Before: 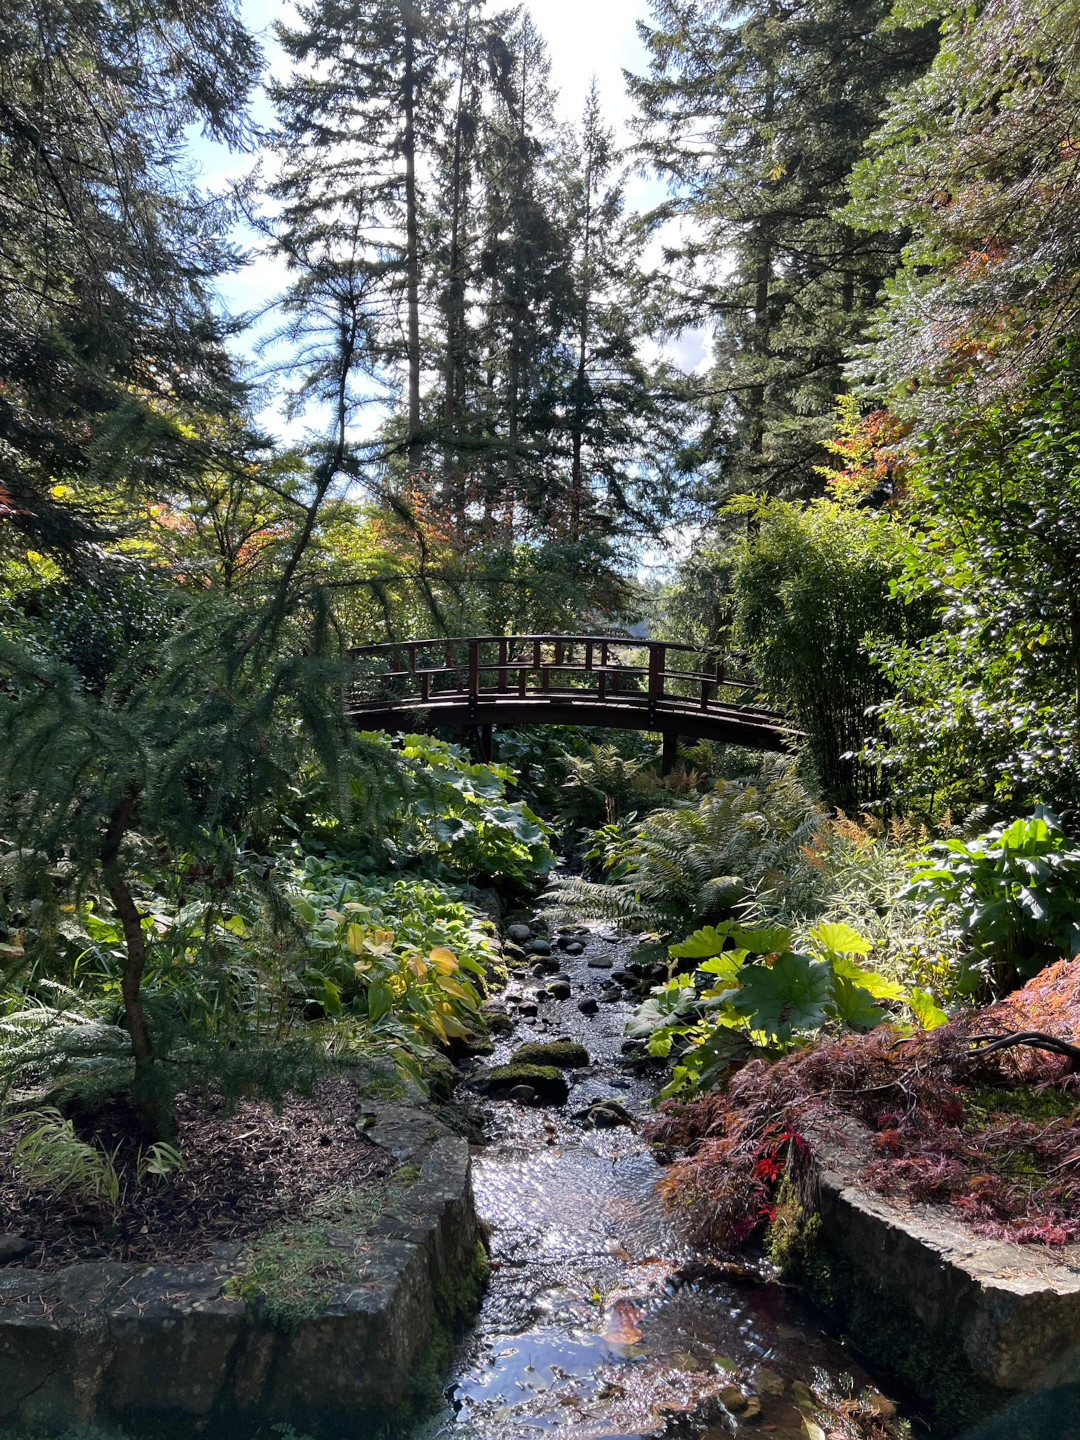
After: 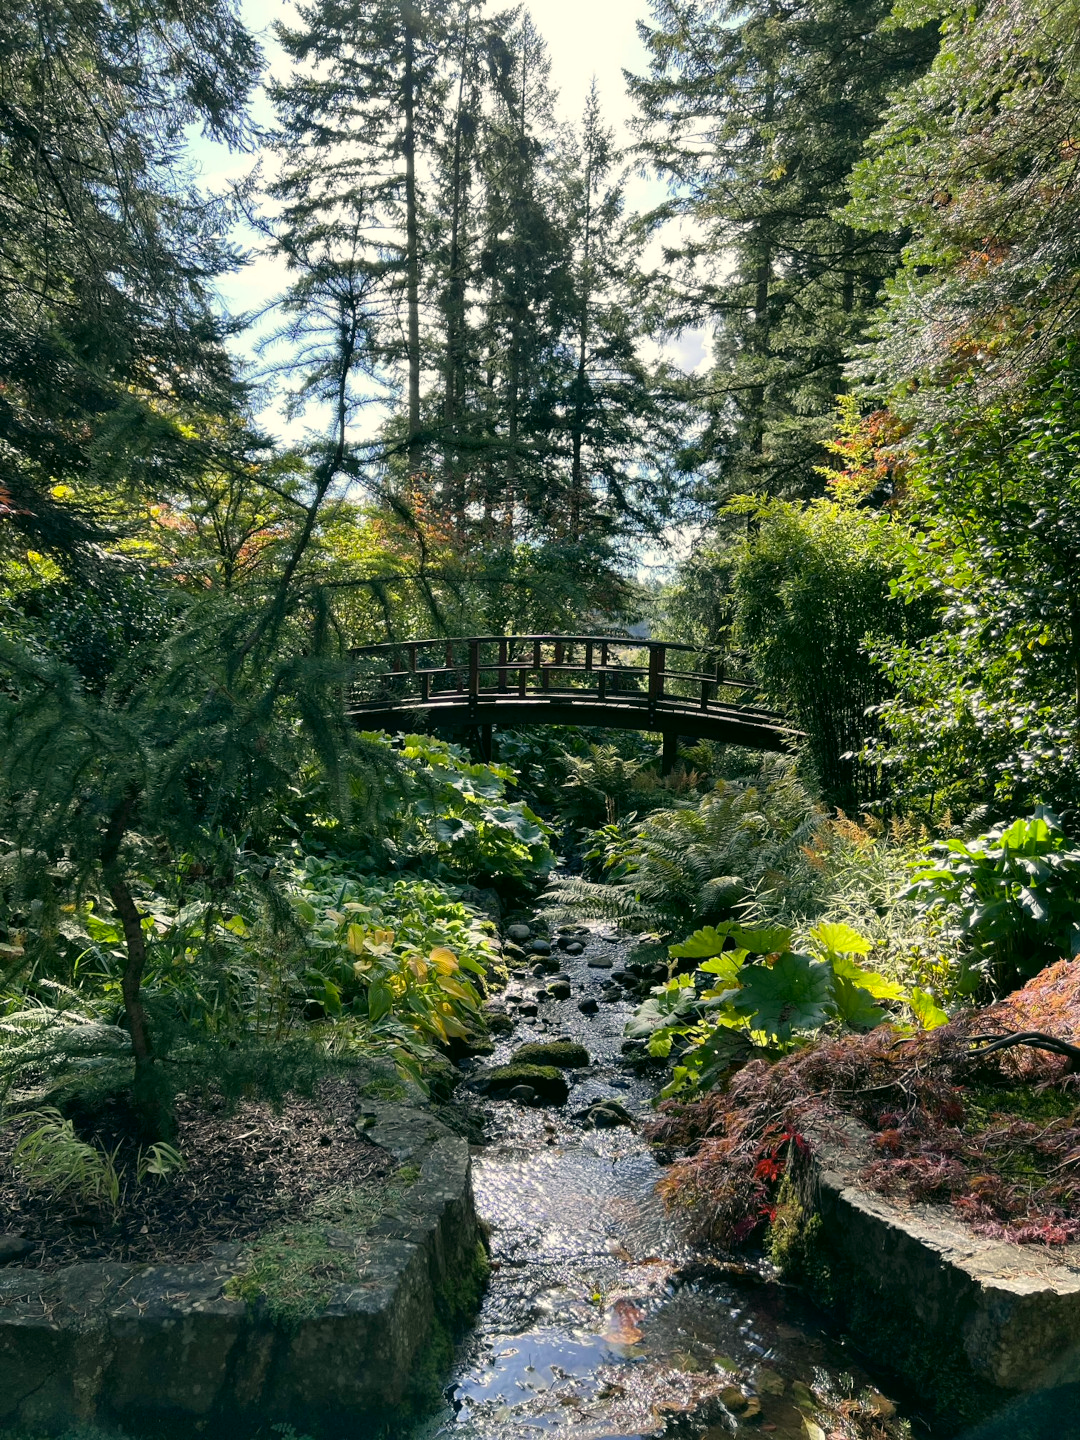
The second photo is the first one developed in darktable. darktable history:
color correction: highlights a* -0.339, highlights b* 9.57, shadows a* -9.06, shadows b* 1.55
